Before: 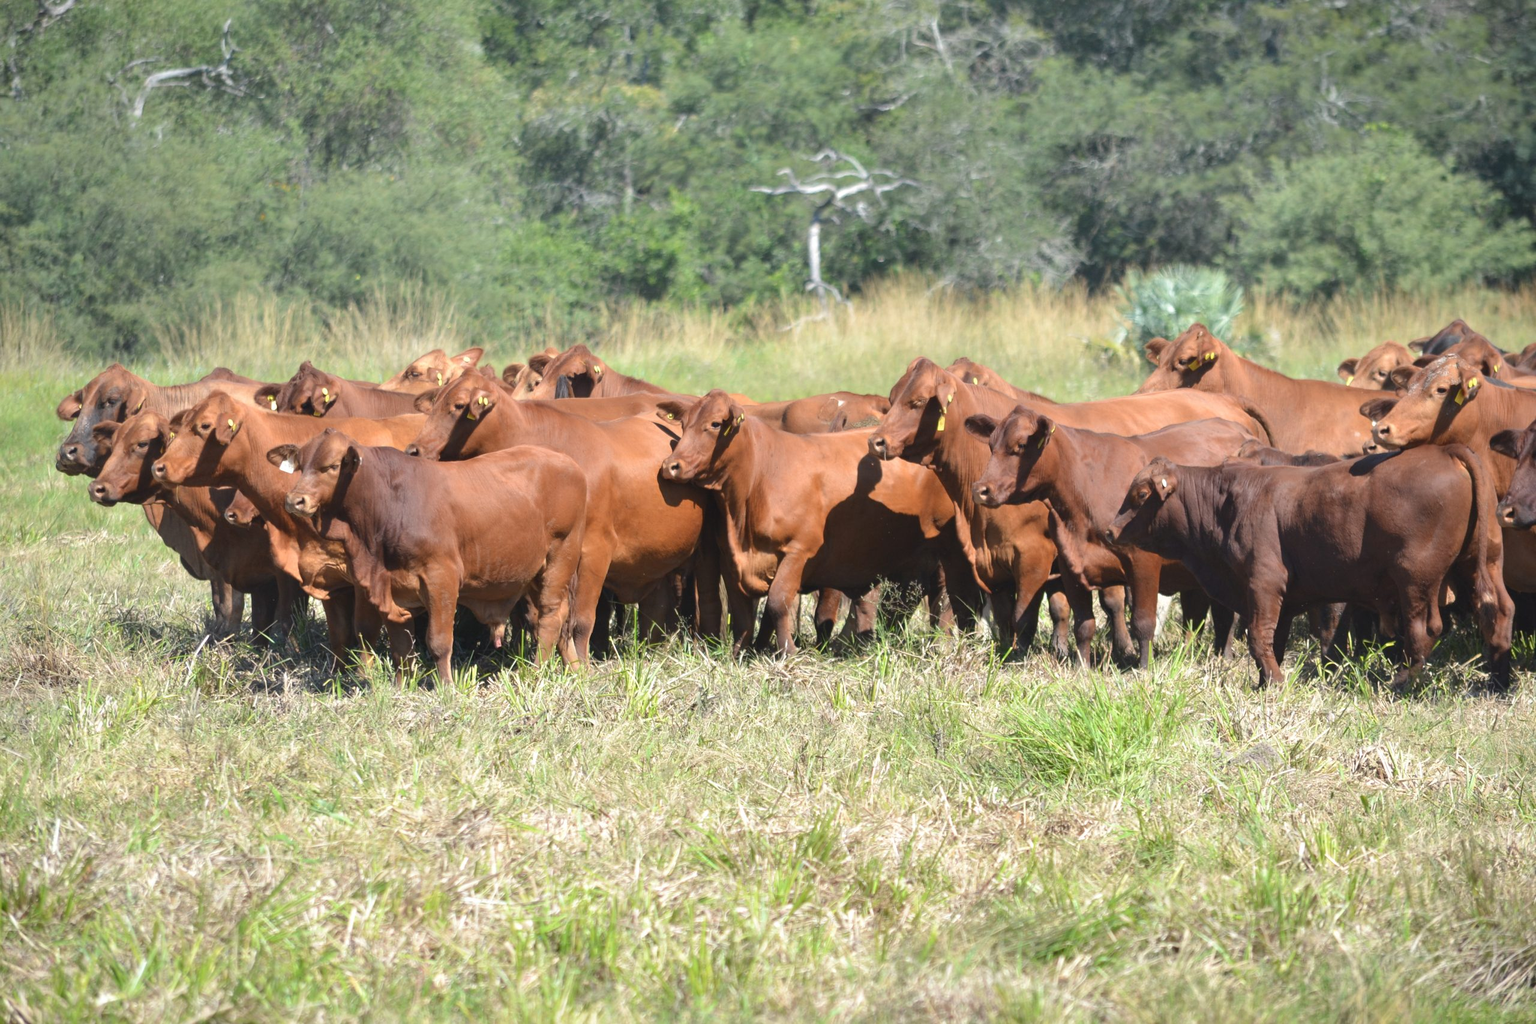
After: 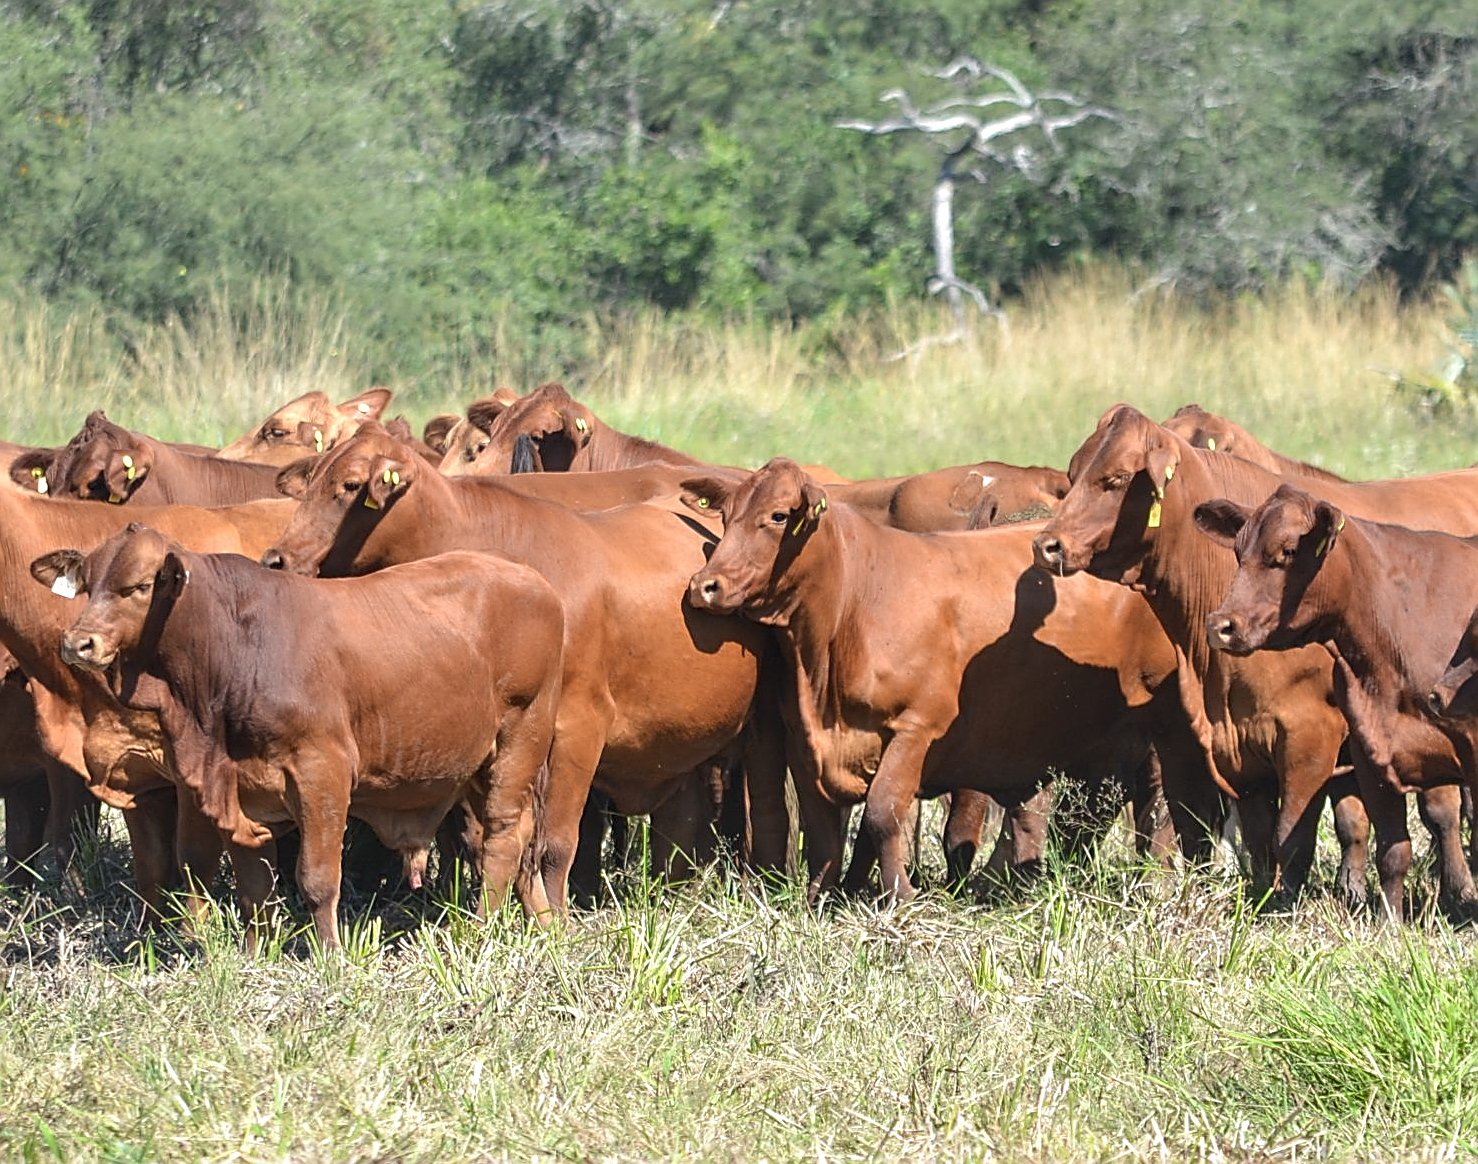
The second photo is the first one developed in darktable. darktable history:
sharpen: amount 0.901
local contrast: on, module defaults
crop: left 16.202%, top 11.208%, right 26.045%, bottom 20.557%
